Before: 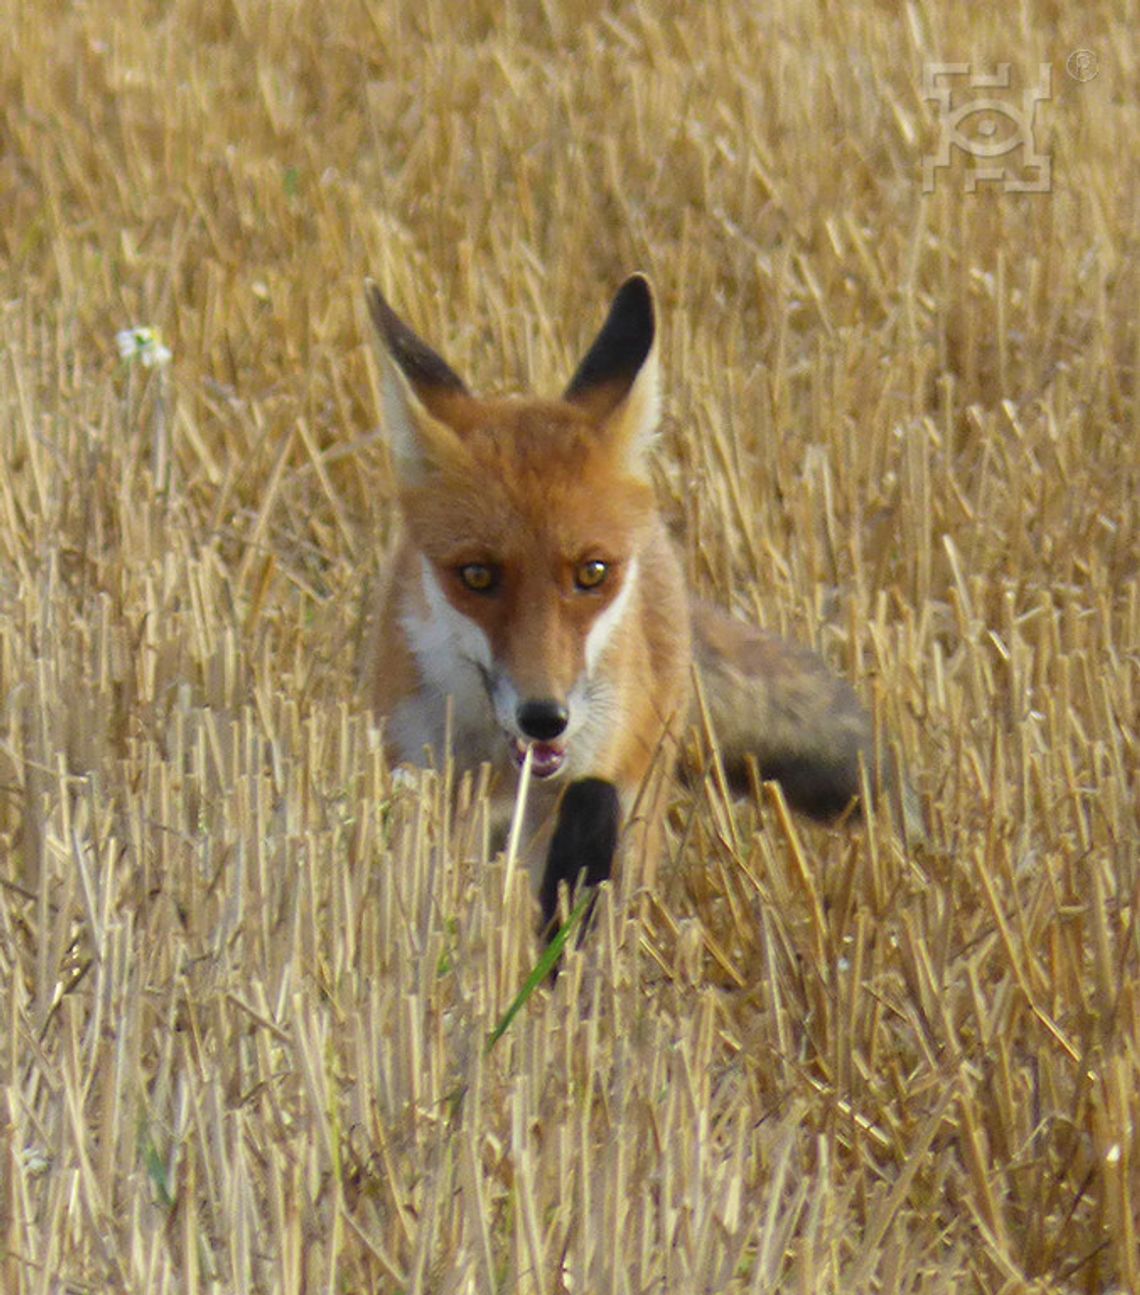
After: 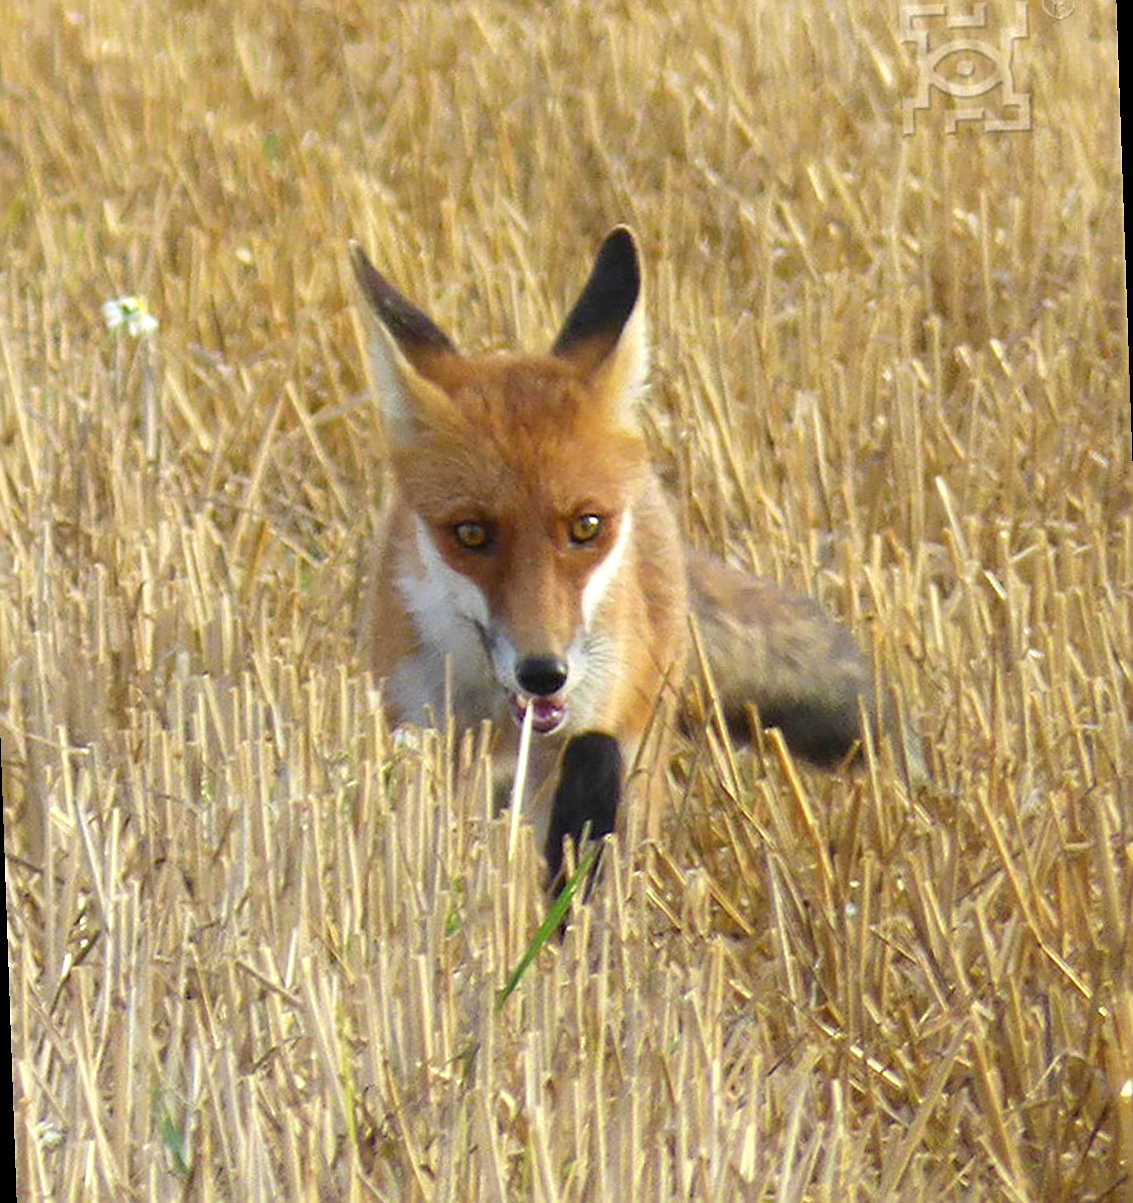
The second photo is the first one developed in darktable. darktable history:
rotate and perspective: rotation -2°, crop left 0.022, crop right 0.978, crop top 0.049, crop bottom 0.951
sharpen: on, module defaults
exposure: black level correction 0.001, exposure 0.5 EV, compensate exposure bias true, compensate highlight preservation false
